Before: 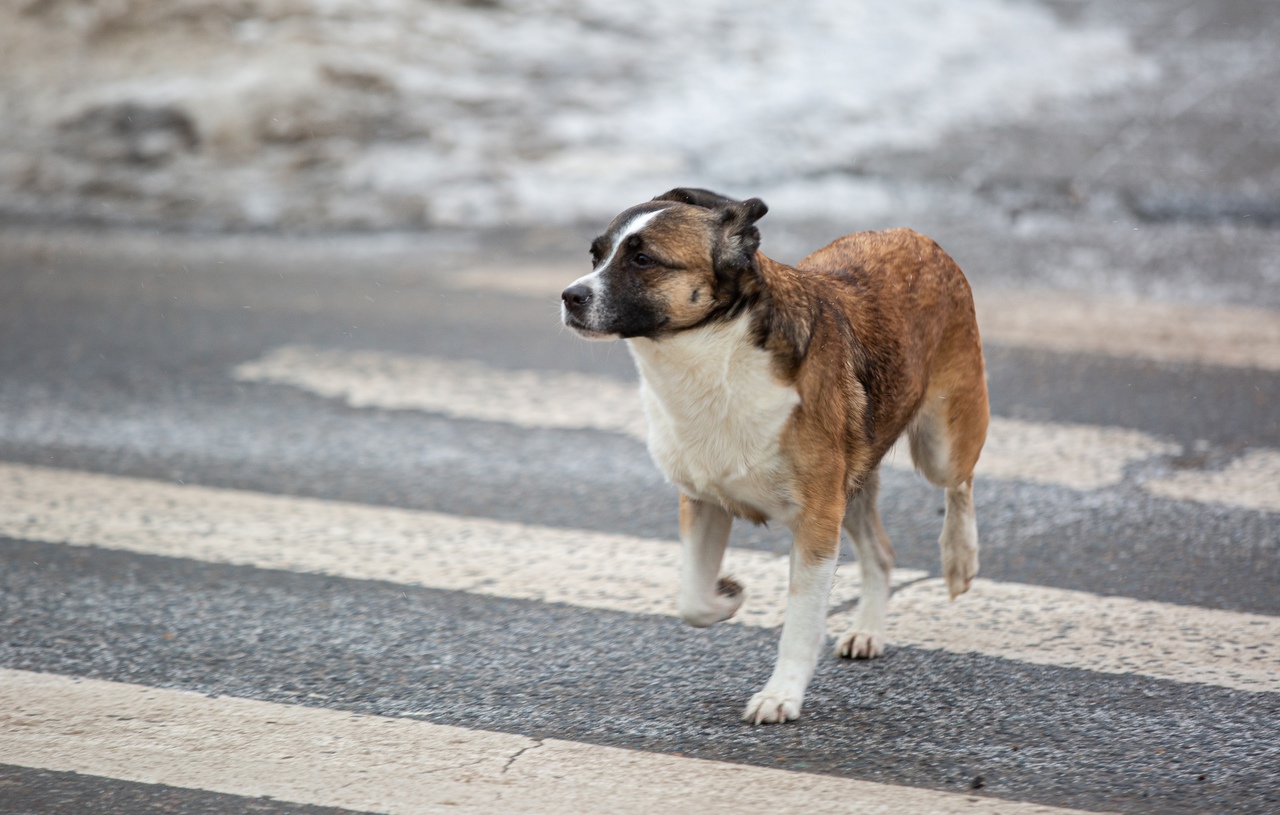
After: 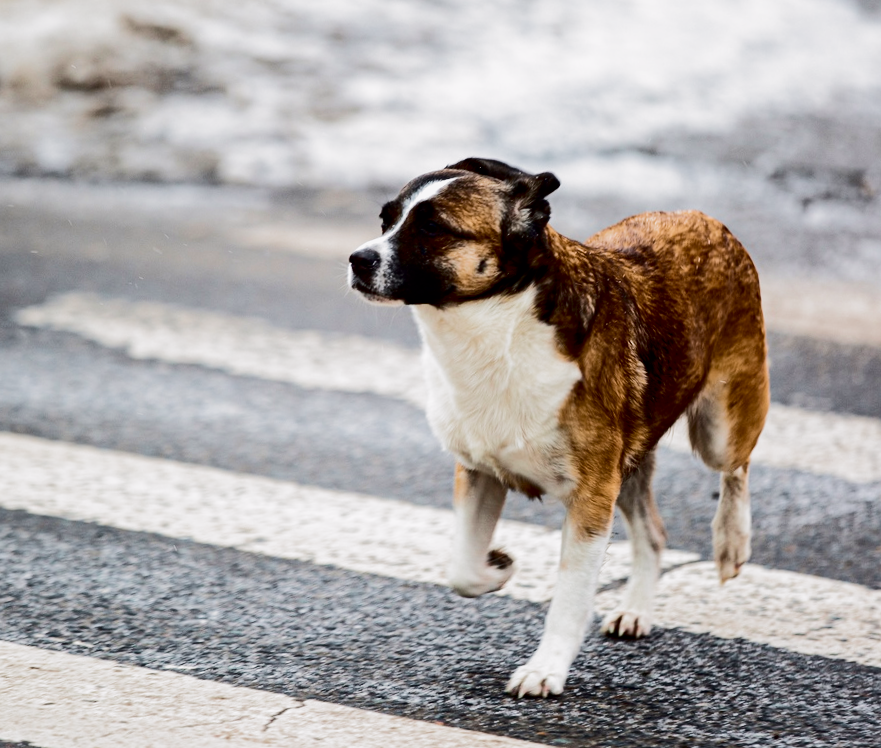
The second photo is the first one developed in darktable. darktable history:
filmic rgb: black relative exposure -8.2 EV, white relative exposure 2.2 EV, threshold 3 EV, hardness 7.11, latitude 75%, contrast 1.325, highlights saturation mix -2%, shadows ↔ highlights balance 30%, preserve chrominance no, color science v5 (2021), contrast in shadows safe, contrast in highlights safe, enable highlight reconstruction true
tone curve: curves: ch0 [(0, 0) (0.052, 0.018) (0.236, 0.207) (0.41, 0.417) (0.485, 0.518) (0.54, 0.584) (0.625, 0.666) (0.845, 0.828) (0.994, 0.964)]; ch1 [(0, 0) (0.136, 0.146) (0.317, 0.34) (0.382, 0.408) (0.434, 0.441) (0.472, 0.479) (0.498, 0.501) (0.557, 0.558) (0.616, 0.59) (0.739, 0.7) (1, 1)]; ch2 [(0, 0) (0.352, 0.403) (0.447, 0.466) (0.482, 0.482) (0.528, 0.526) (0.586, 0.577) (0.618, 0.621) (0.785, 0.747) (1, 1)], color space Lab, independent channels, preserve colors none
contrast brightness saturation: contrast 0.19, brightness -0.11, saturation 0.21
crop and rotate: angle -3.27°, left 14.277%, top 0.028%, right 10.766%, bottom 0.028%
